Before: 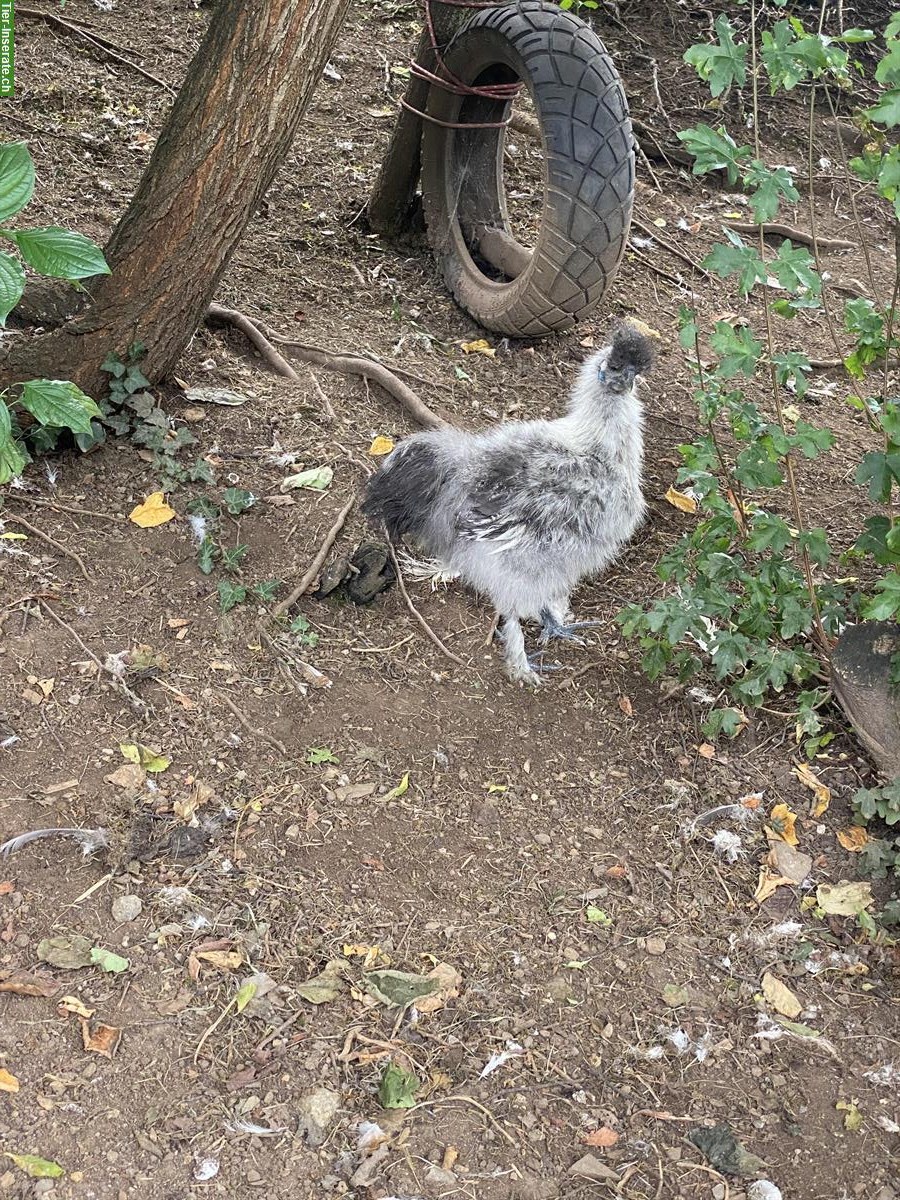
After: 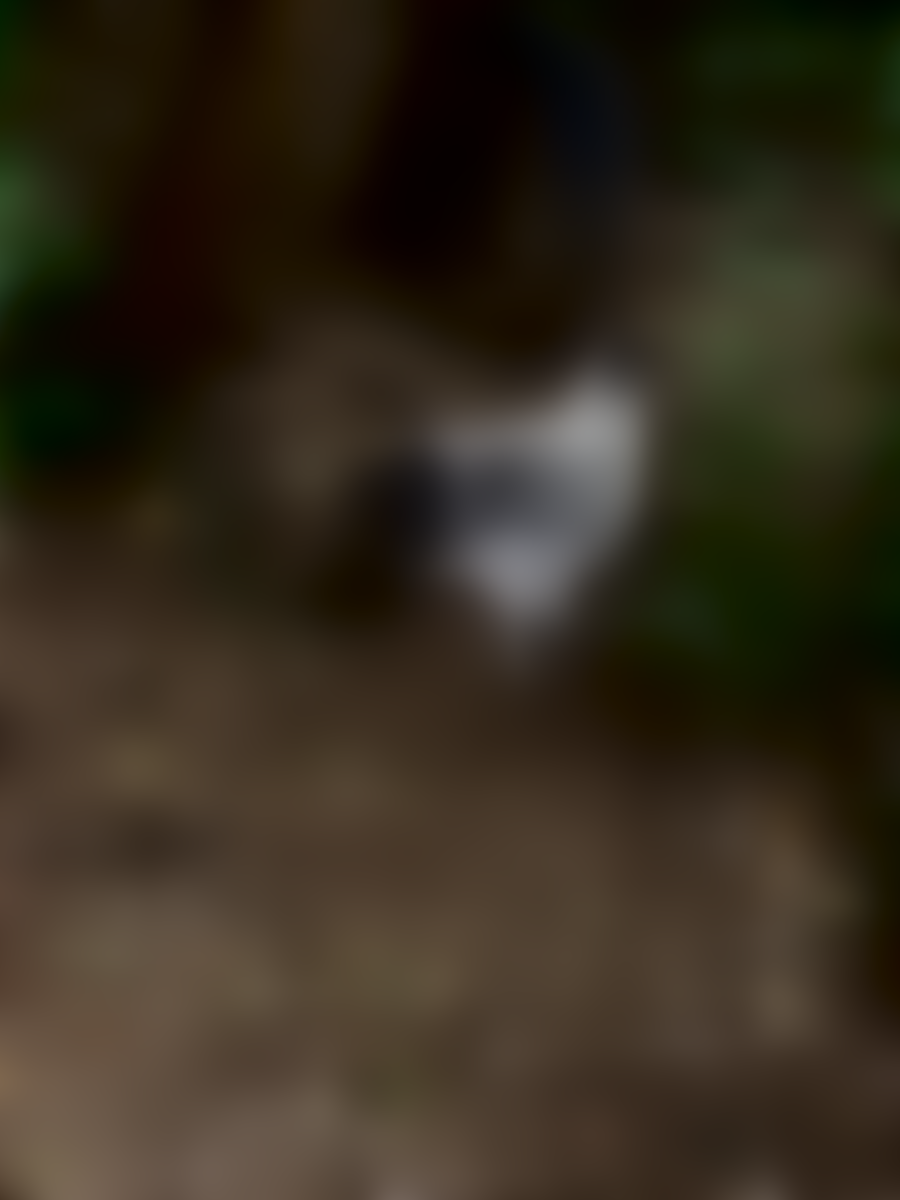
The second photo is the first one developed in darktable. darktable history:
contrast brightness saturation: brightness -0.25, saturation 0.2
lowpass: radius 31.92, contrast 1.72, brightness -0.98, saturation 0.94
